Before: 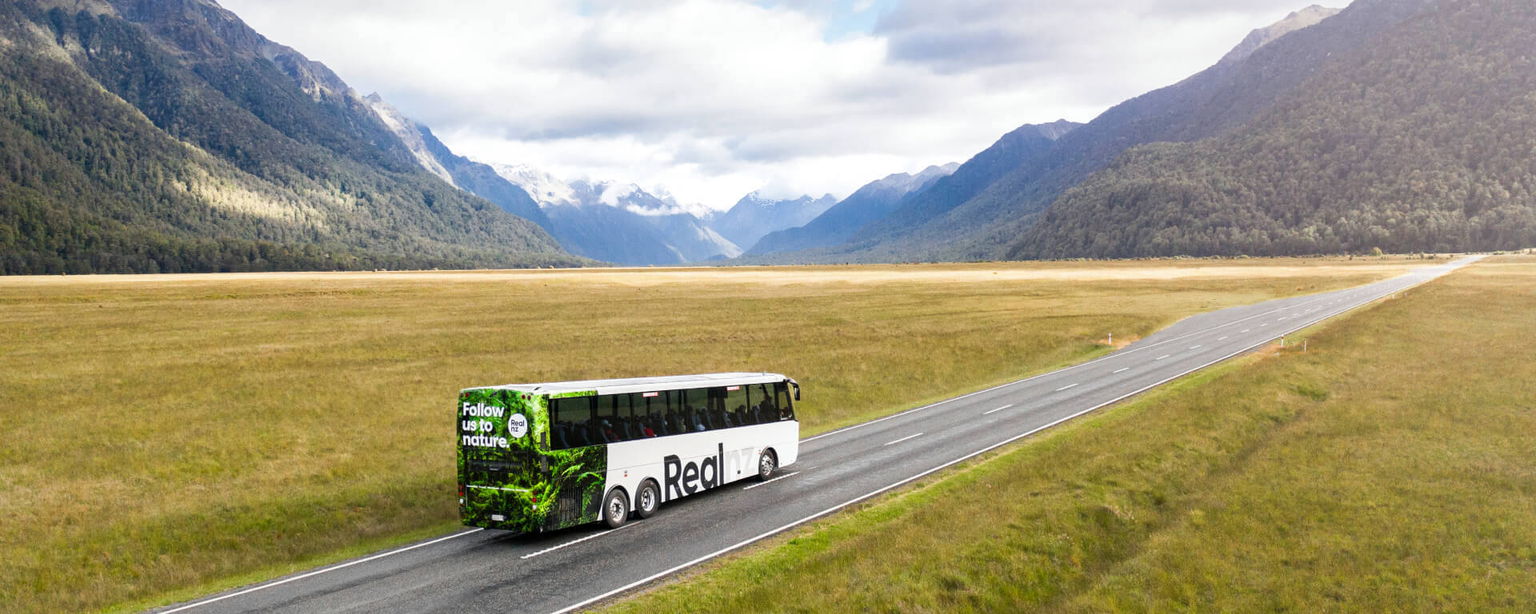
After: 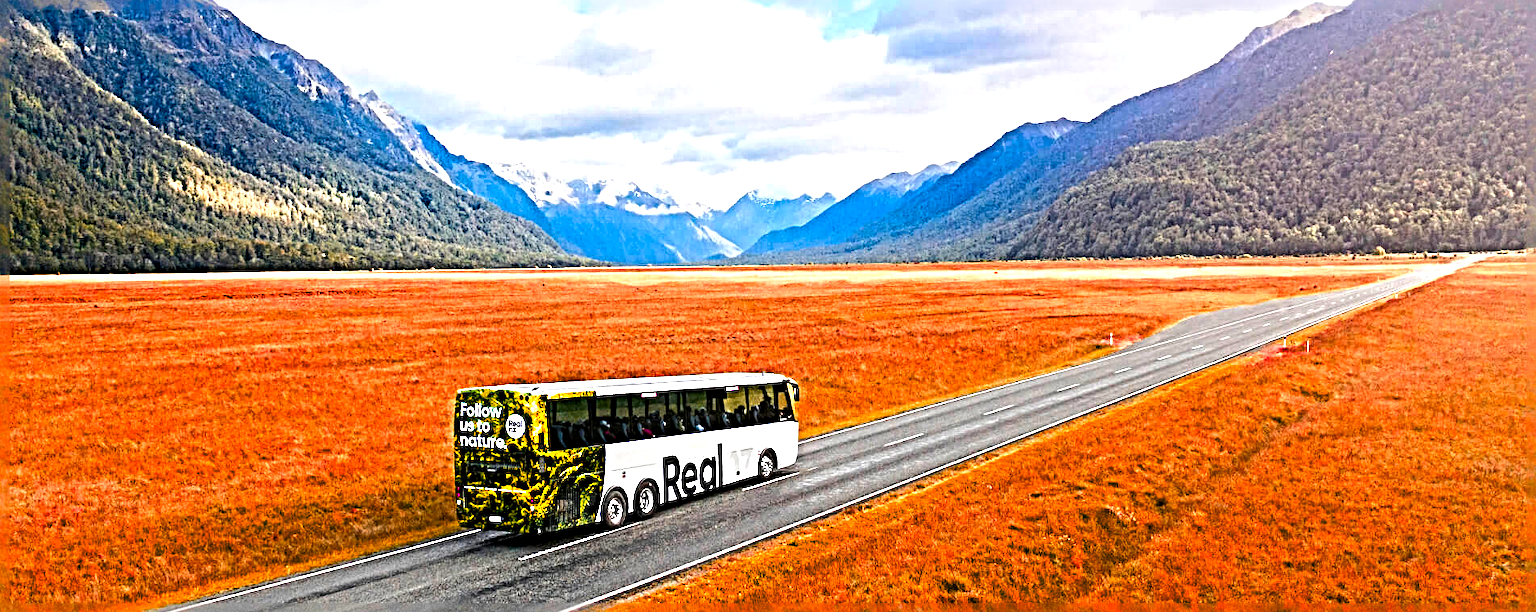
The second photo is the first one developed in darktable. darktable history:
color balance rgb: perceptual saturation grading › global saturation 29.945%, perceptual brilliance grading › highlights 6.96%, perceptual brilliance grading › mid-tones 16.441%, perceptual brilliance grading › shadows -5.517%
sharpen: radius 6.273, amount 1.806, threshold 0.011
crop: left 0.415%, top 0.507%, right 0.208%, bottom 0.378%
color zones: curves: ch1 [(0.24, 0.634) (0.75, 0.5)]; ch2 [(0.253, 0.437) (0.745, 0.491)], mix 100.61%
